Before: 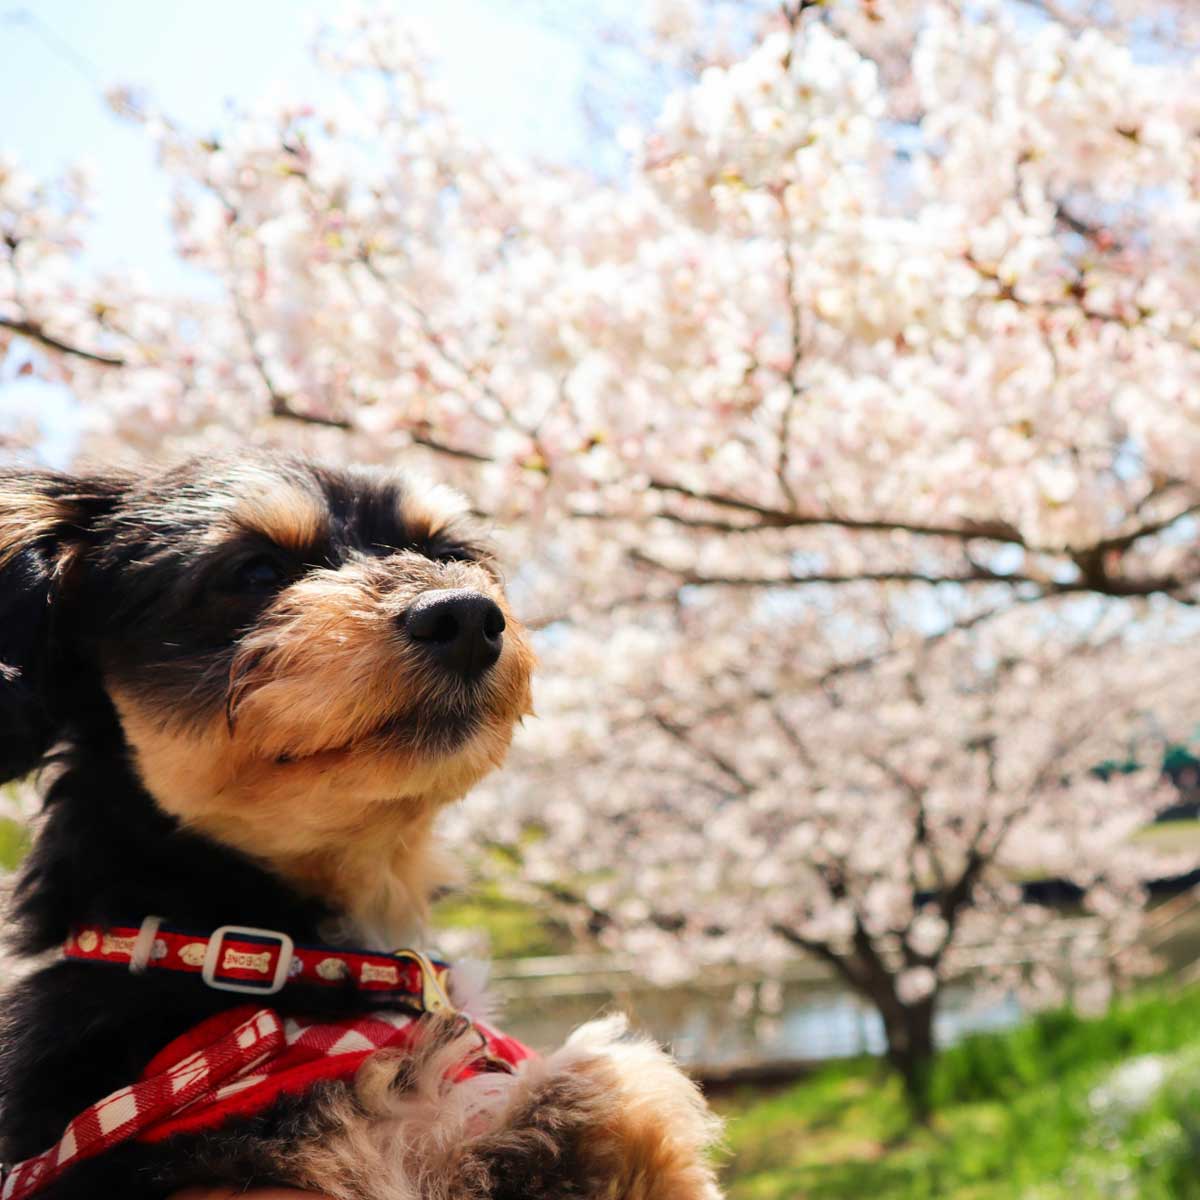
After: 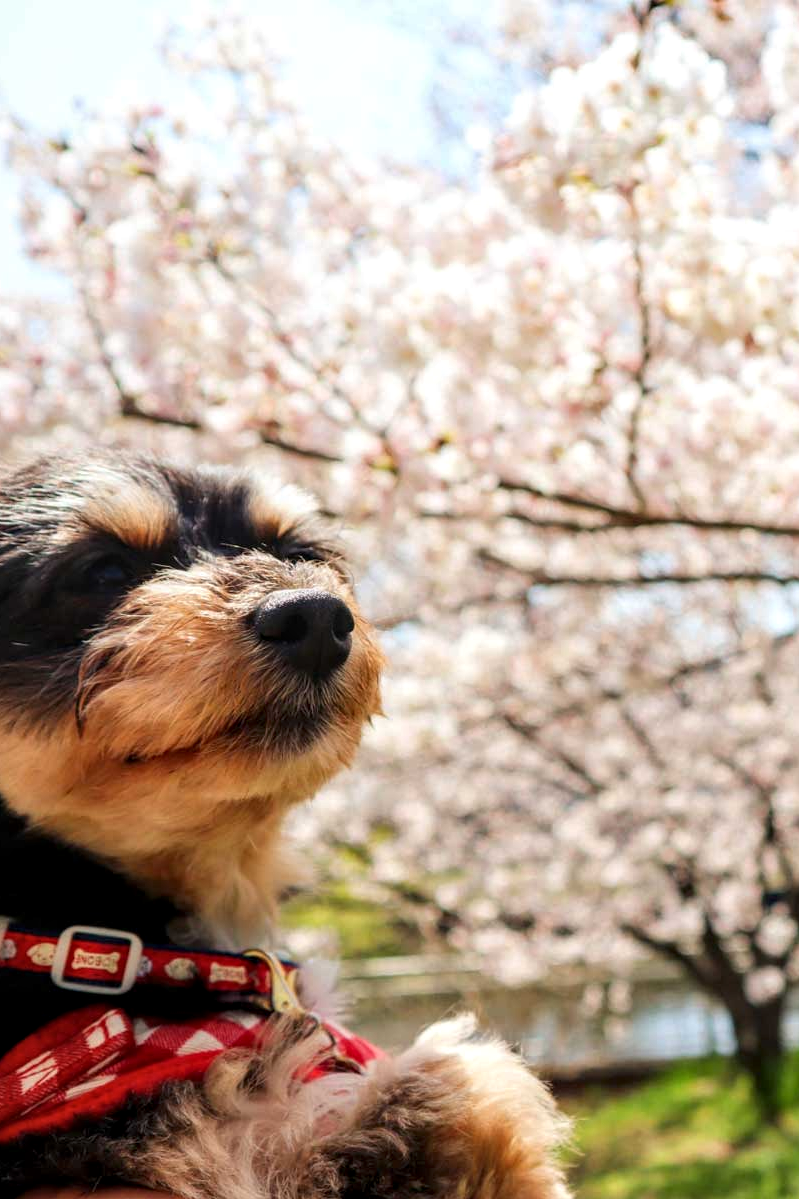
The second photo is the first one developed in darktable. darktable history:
local contrast: detail 130%
exposure: compensate highlight preservation false
crop and rotate: left 12.648%, right 20.685%
